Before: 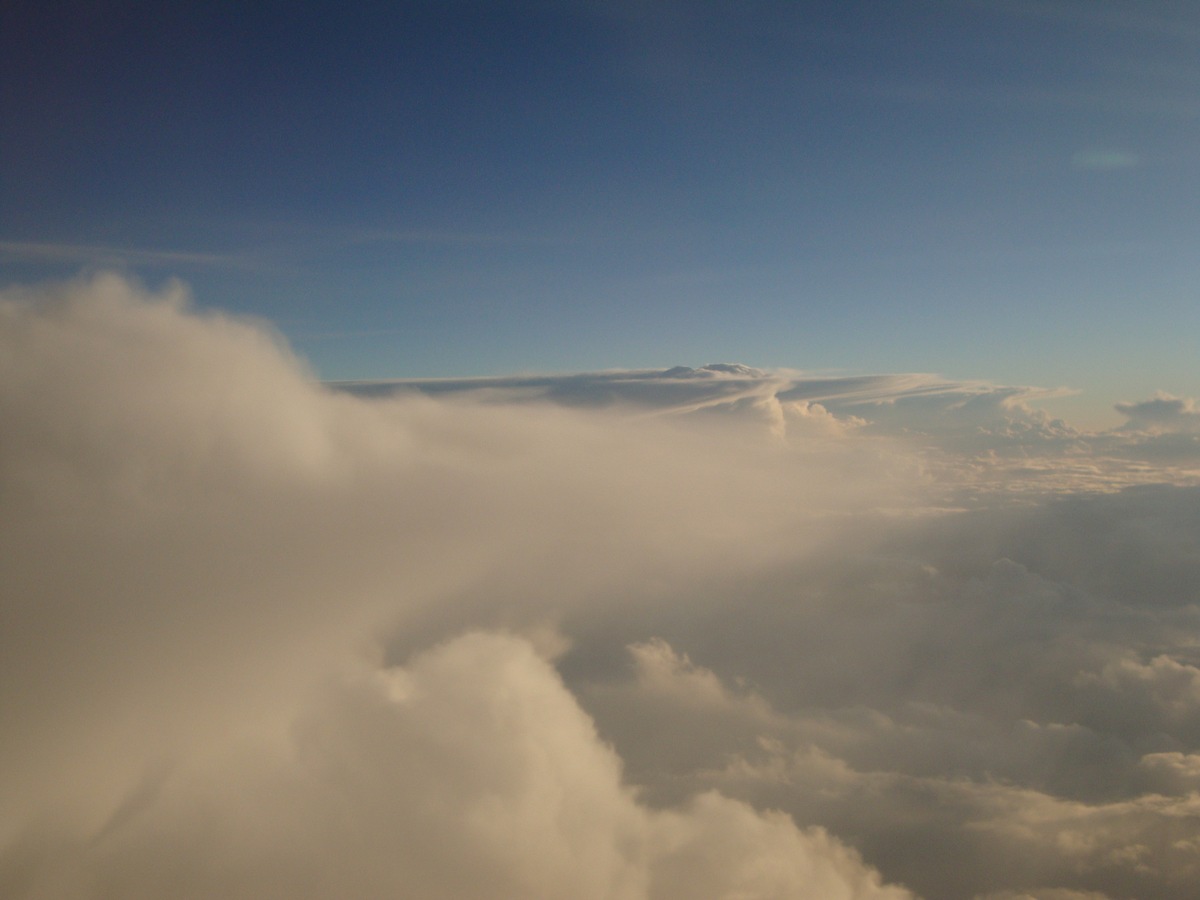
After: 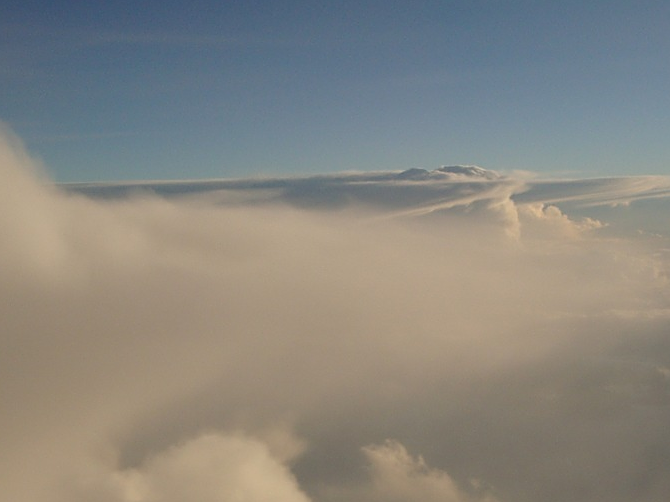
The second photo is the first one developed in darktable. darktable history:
sharpen: on, module defaults
crop and rotate: left 22.13%, top 22.054%, right 22.026%, bottom 22.102%
